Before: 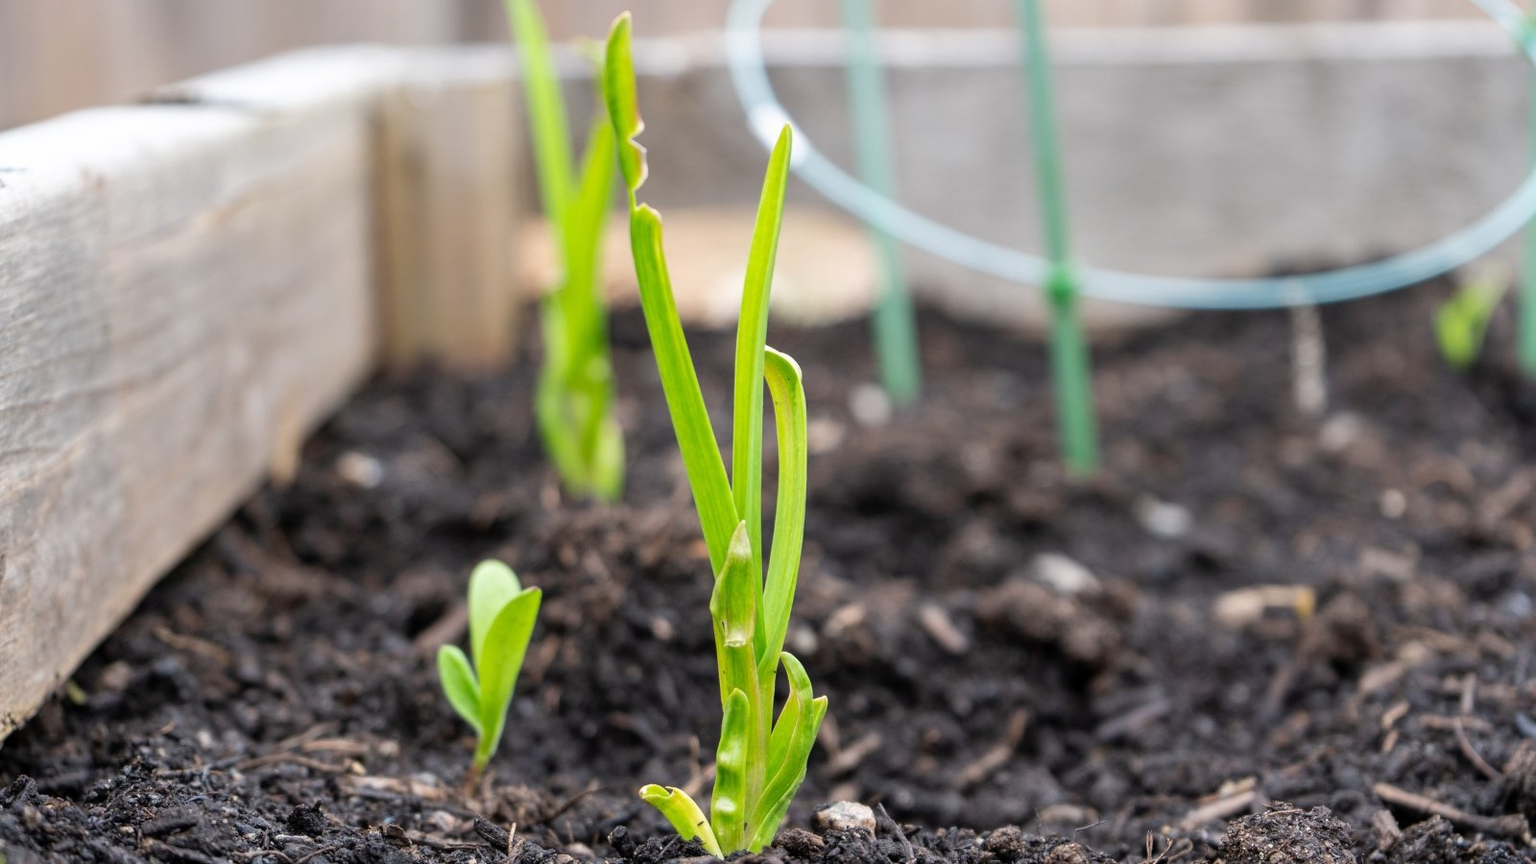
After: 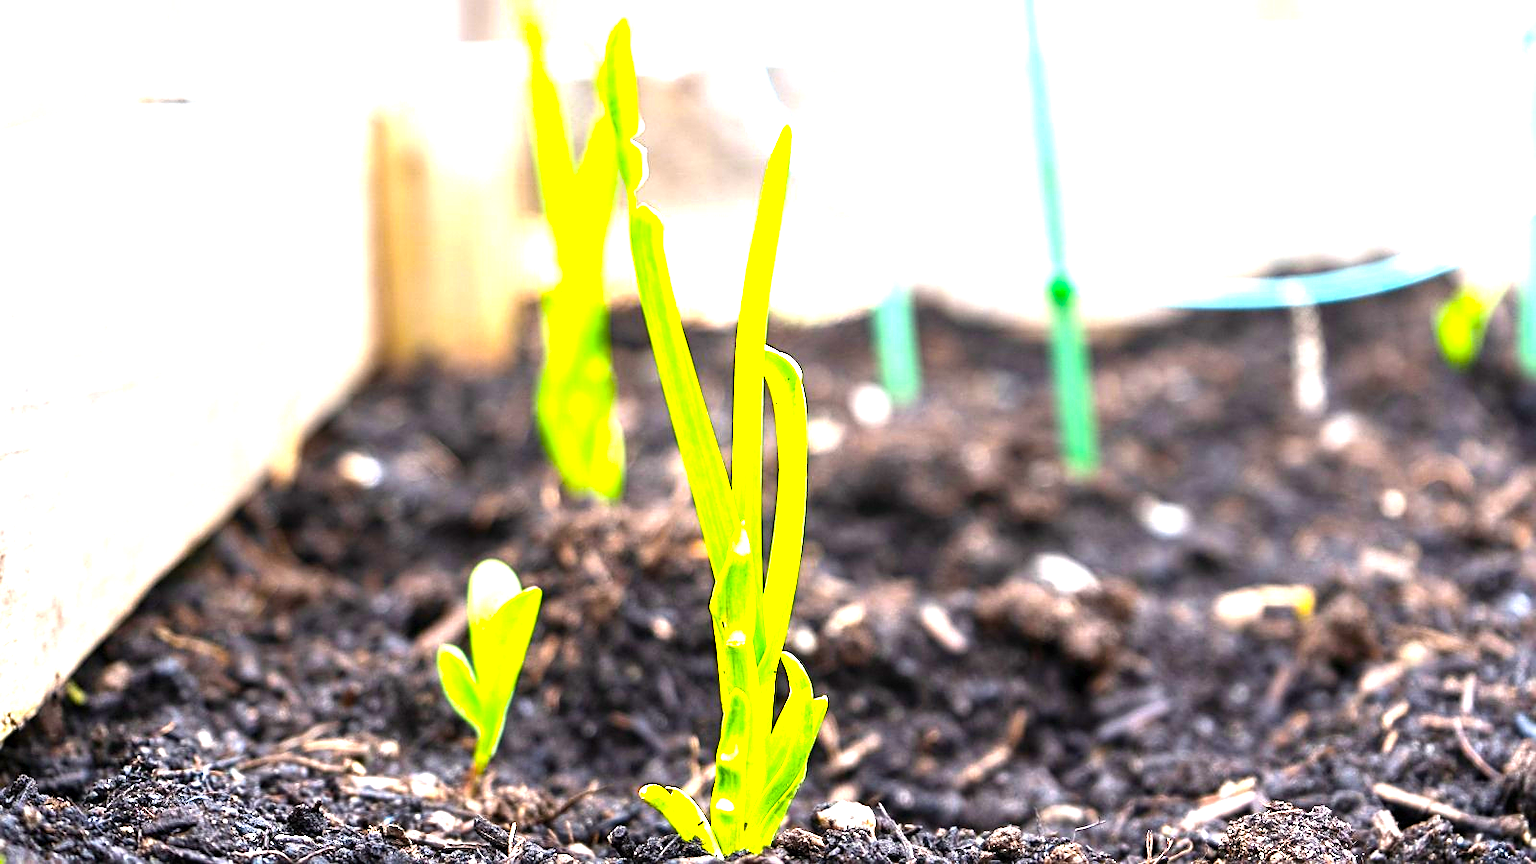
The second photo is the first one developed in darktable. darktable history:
exposure: black level correction 0, exposure 1.1 EV, compensate highlight preservation false
color balance rgb: linear chroma grading › global chroma 9%, perceptual saturation grading › global saturation 36%, perceptual saturation grading › shadows 35%, perceptual brilliance grading › global brilliance 21.21%, perceptual brilliance grading › shadows -35%, global vibrance 21.21%
sharpen: on, module defaults
